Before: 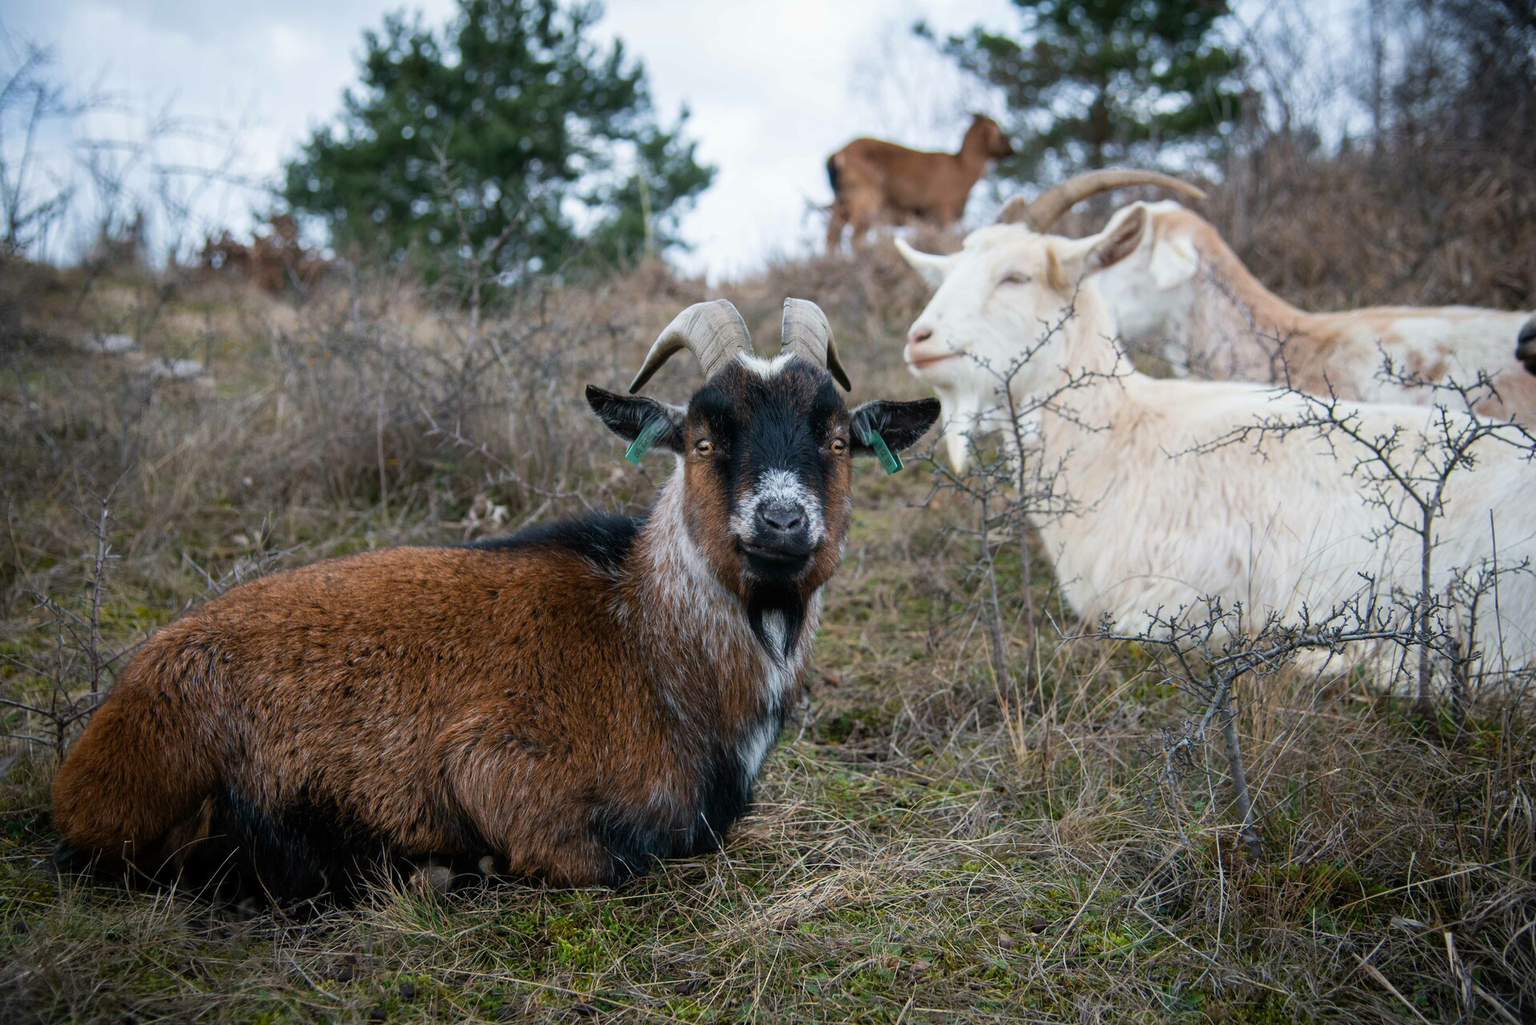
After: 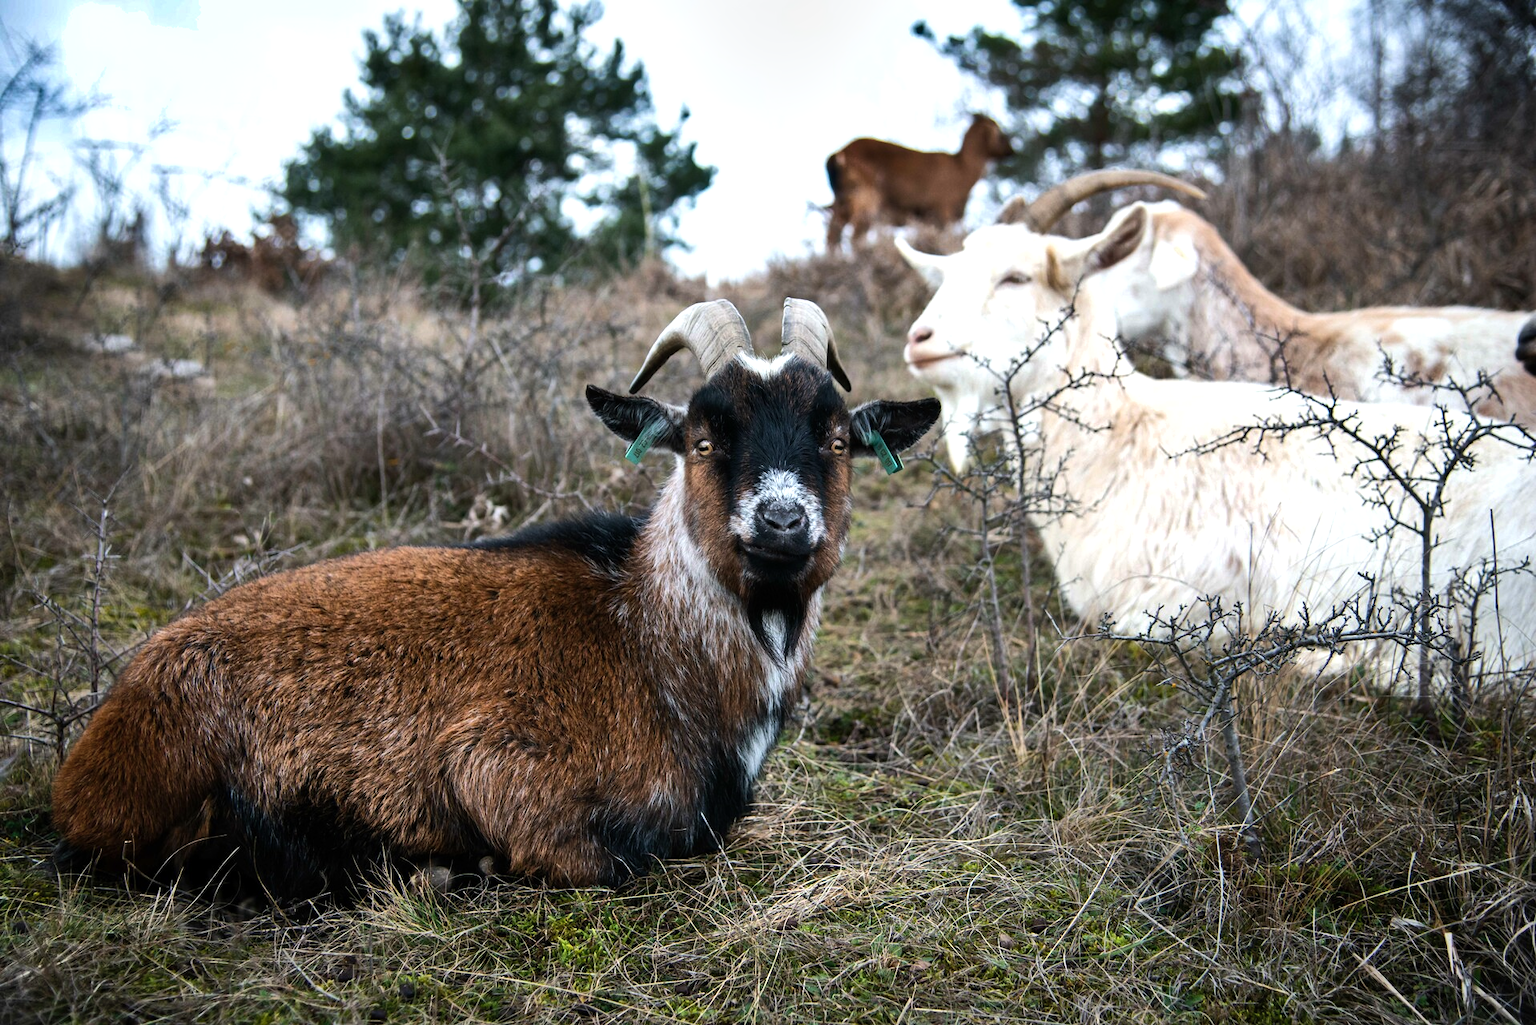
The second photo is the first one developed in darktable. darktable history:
shadows and highlights: soften with gaussian
tone equalizer: -8 EV -0.75 EV, -7 EV -0.7 EV, -6 EV -0.6 EV, -5 EV -0.4 EV, -3 EV 0.4 EV, -2 EV 0.6 EV, -1 EV 0.7 EV, +0 EV 0.75 EV, edges refinement/feathering 500, mask exposure compensation -1.57 EV, preserve details no
